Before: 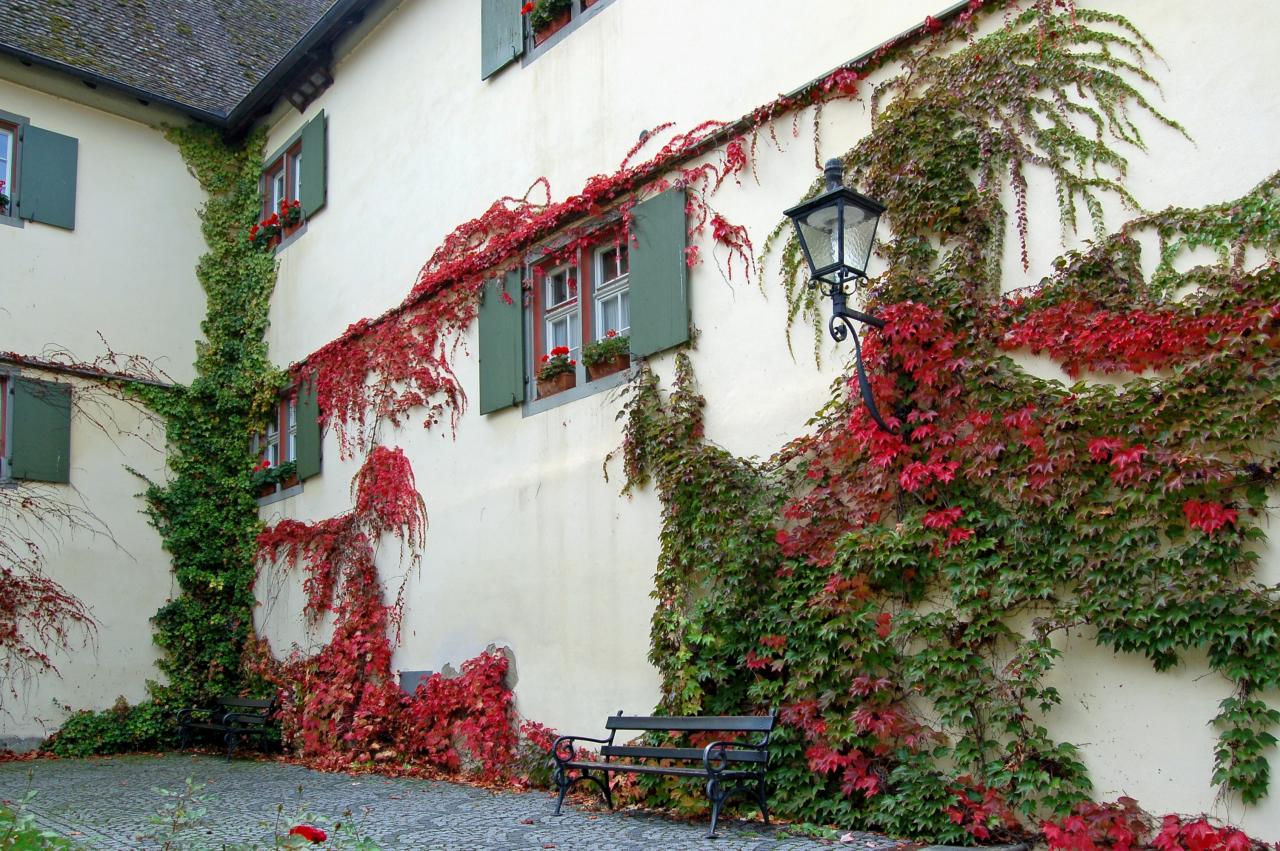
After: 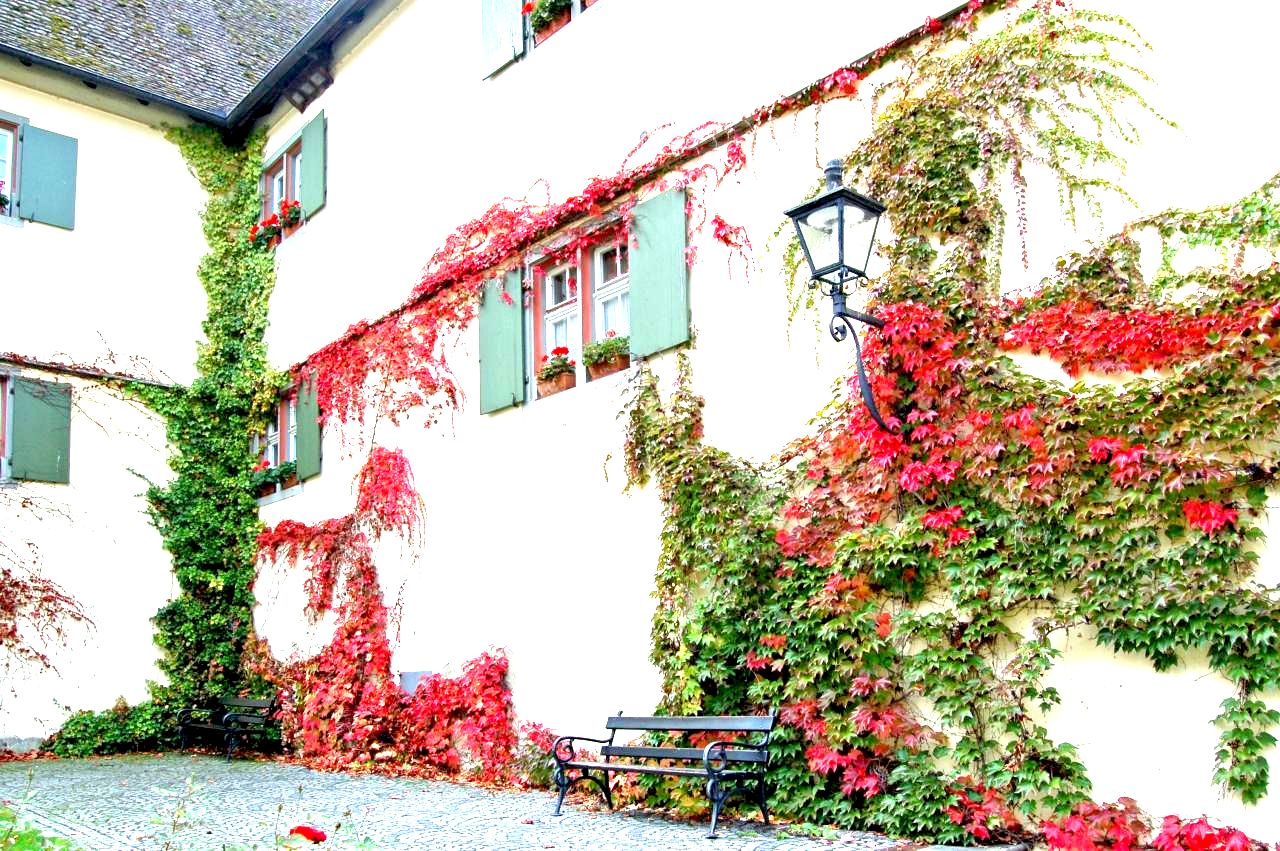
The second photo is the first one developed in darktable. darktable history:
exposure: black level correction 0.005, exposure 2.083 EV, compensate highlight preservation false
